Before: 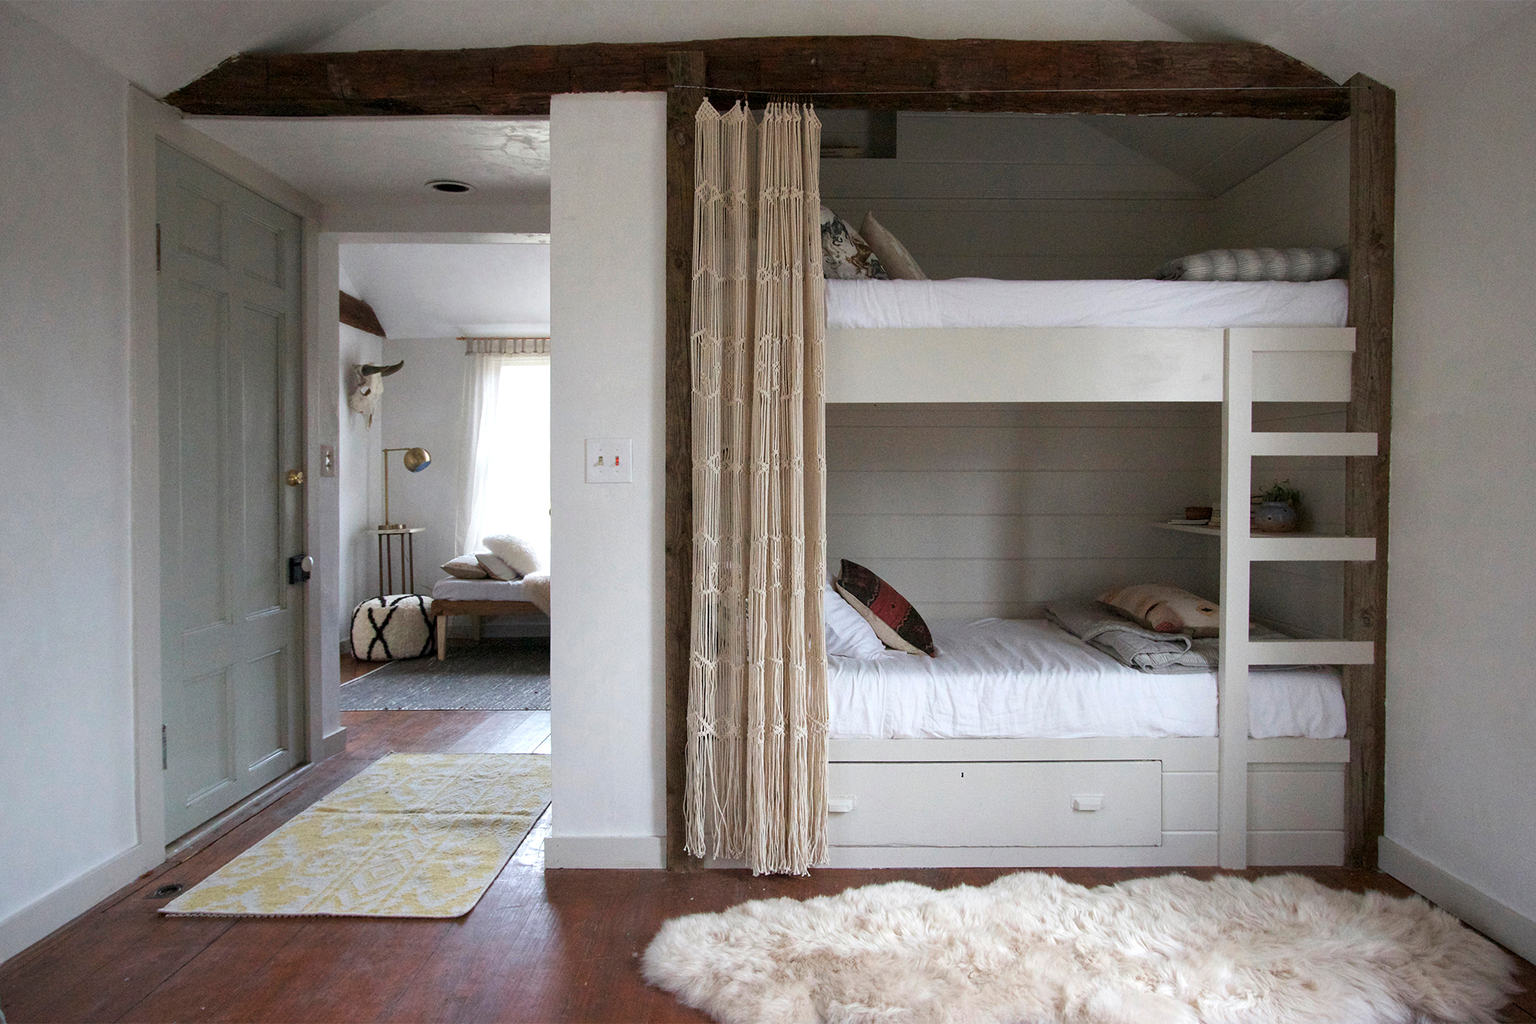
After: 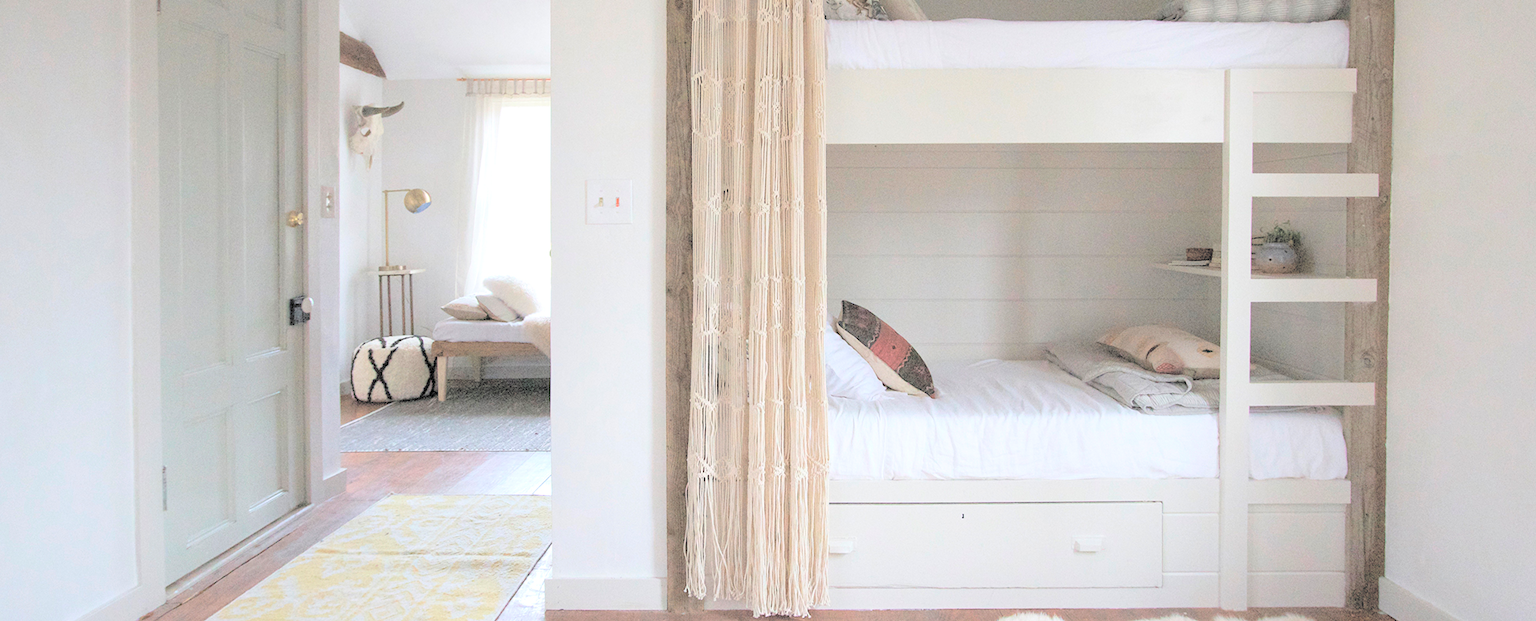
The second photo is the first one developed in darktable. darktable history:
crop and rotate: top 25.357%, bottom 13.942%
contrast brightness saturation: brightness 1
